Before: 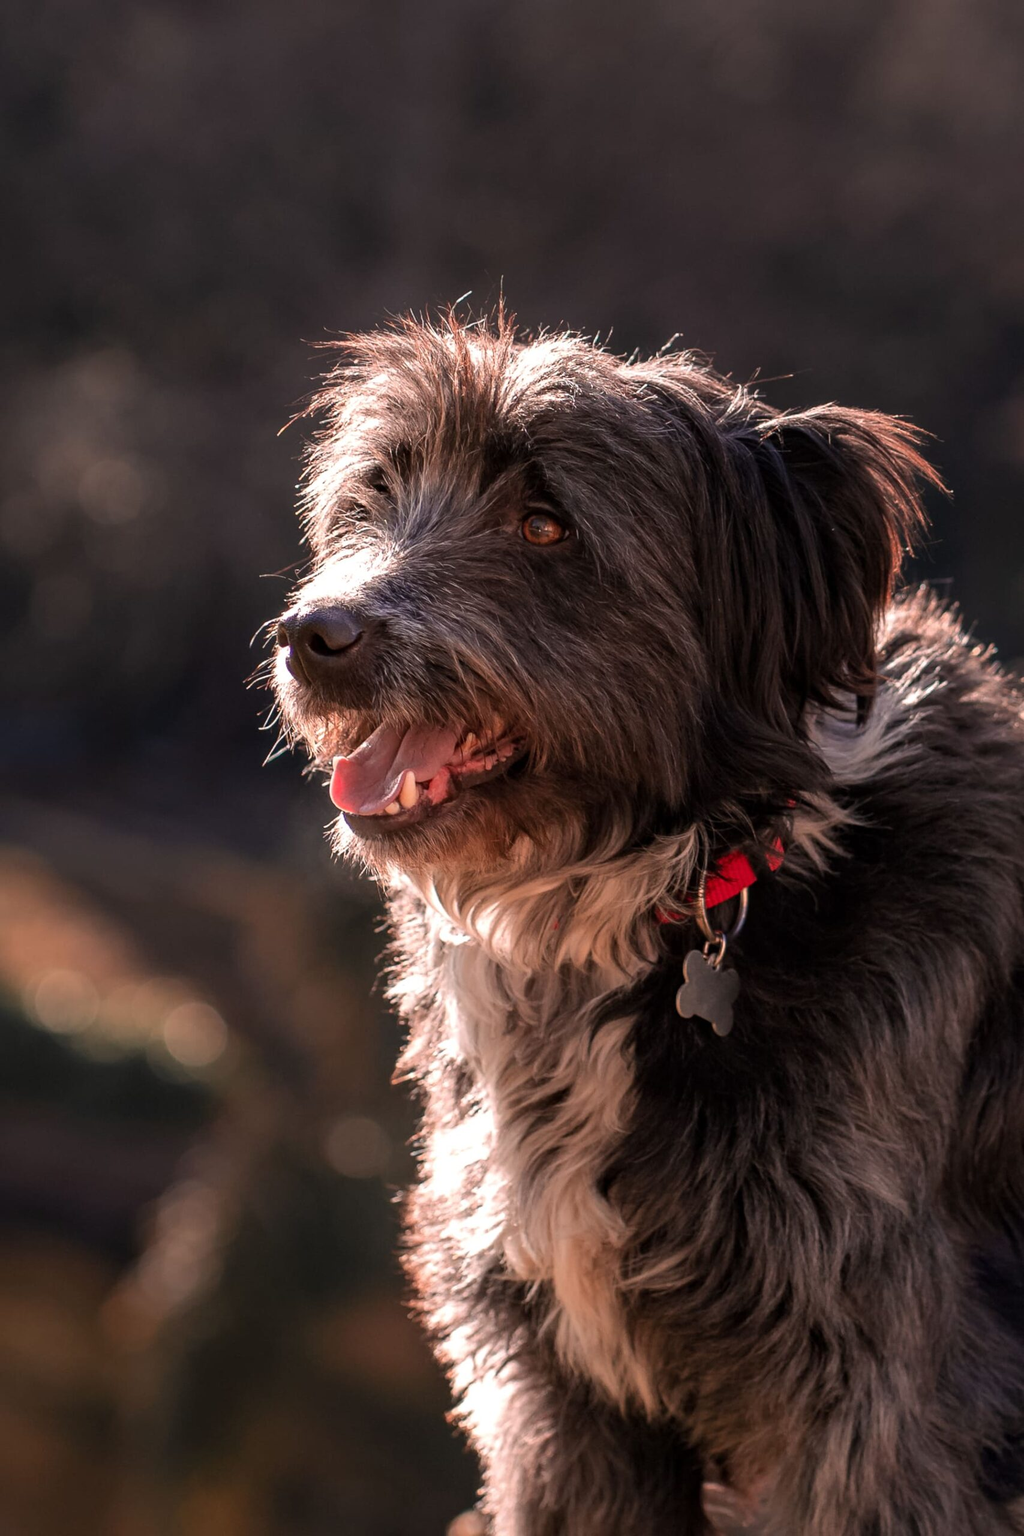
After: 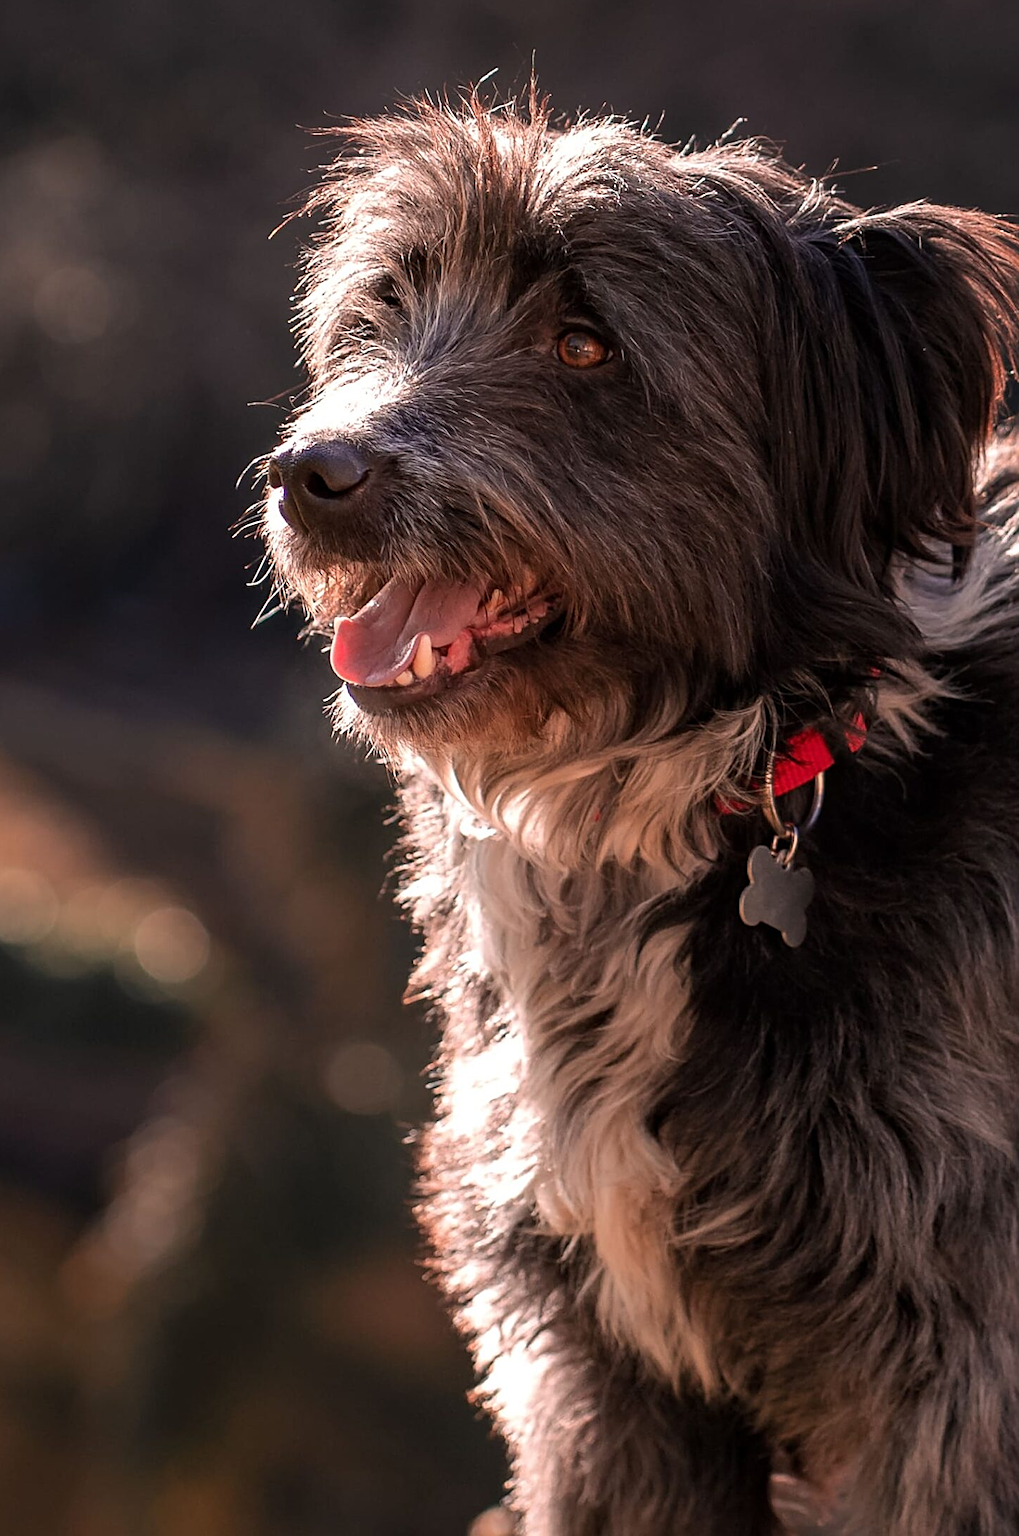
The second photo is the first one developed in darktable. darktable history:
sharpen: on, module defaults
crop and rotate: left 4.895%, top 15.216%, right 10.638%
